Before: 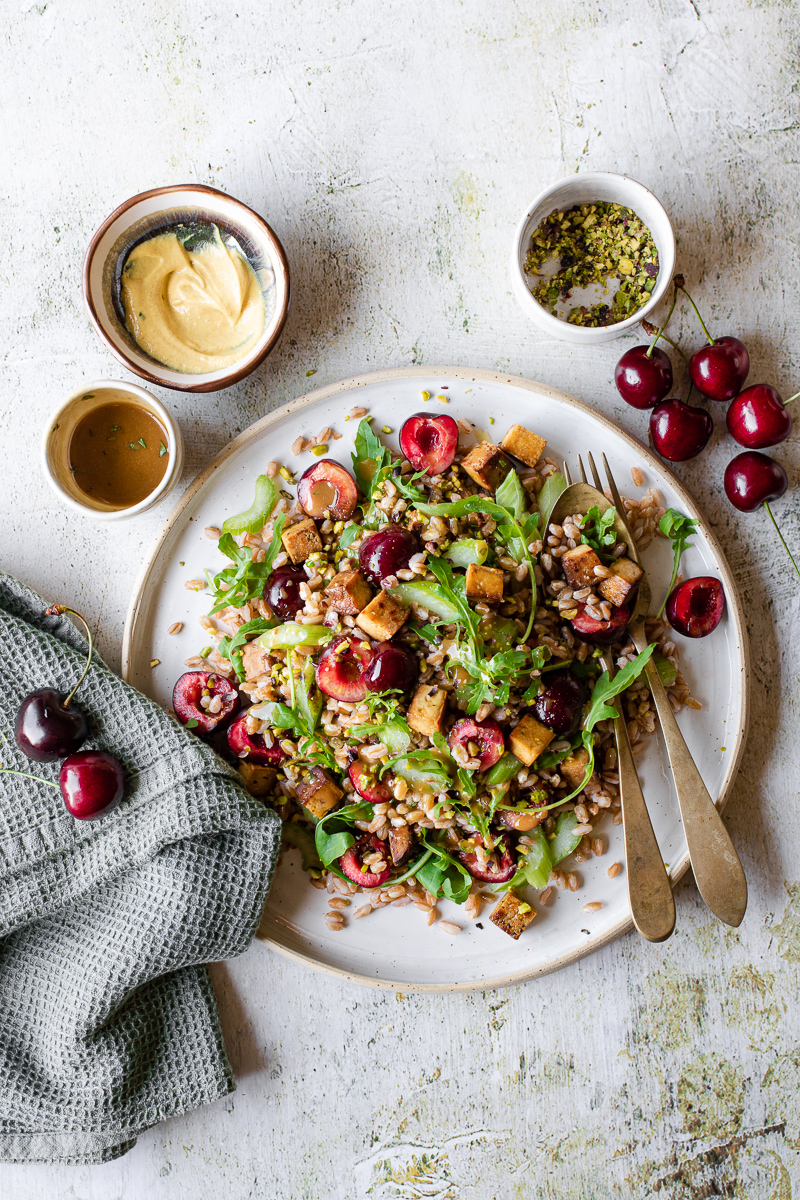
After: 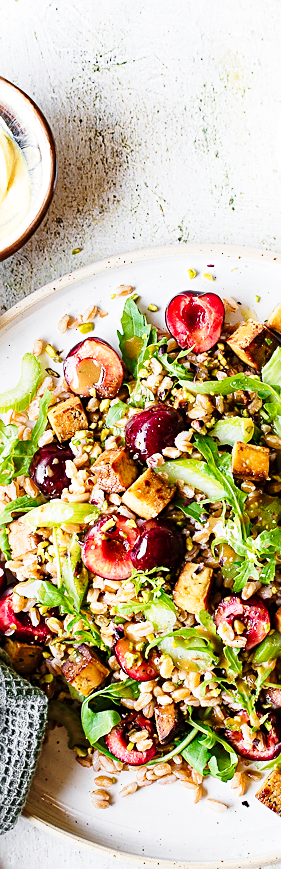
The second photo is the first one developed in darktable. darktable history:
crop and rotate: left 29.476%, top 10.214%, right 35.32%, bottom 17.333%
sharpen: on, module defaults
base curve: curves: ch0 [(0, 0) (0.028, 0.03) (0.121, 0.232) (0.46, 0.748) (0.859, 0.968) (1, 1)], preserve colors none
